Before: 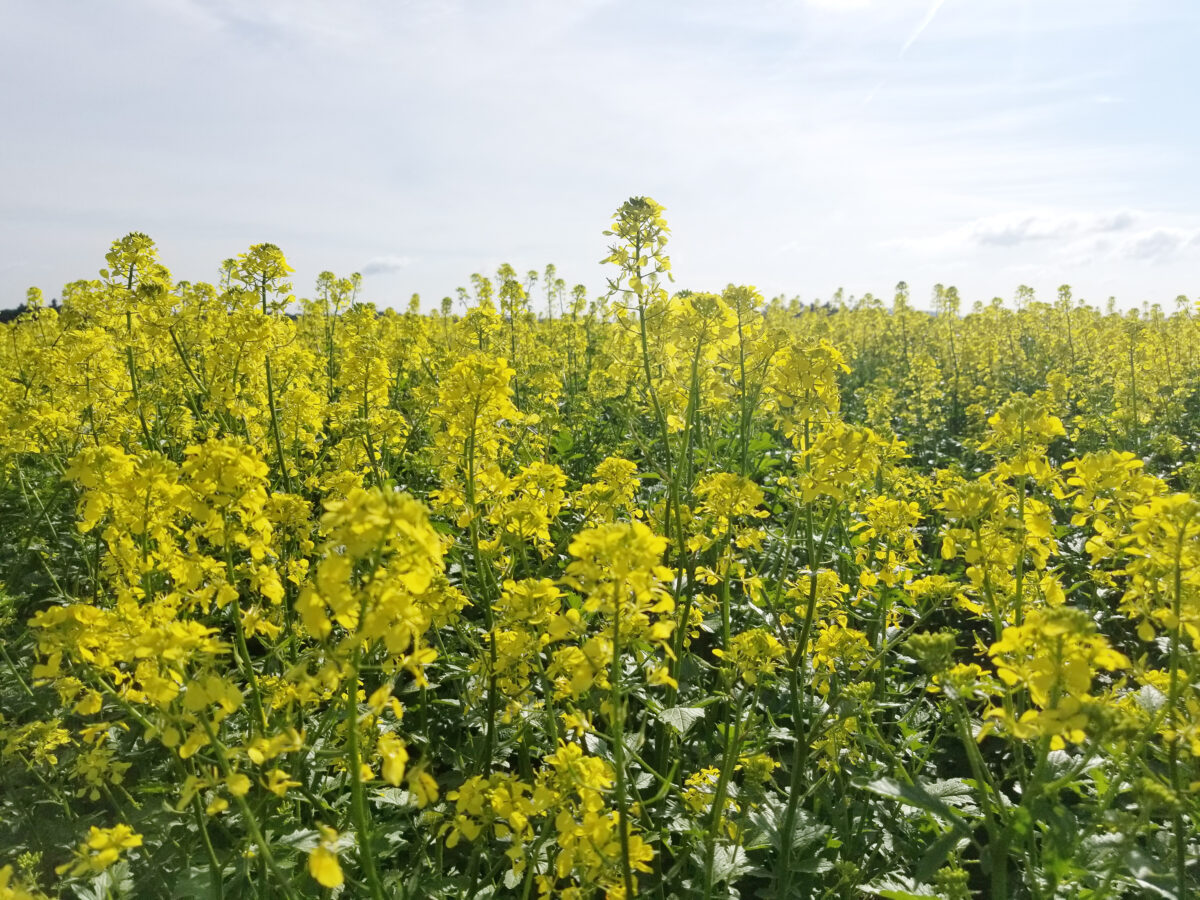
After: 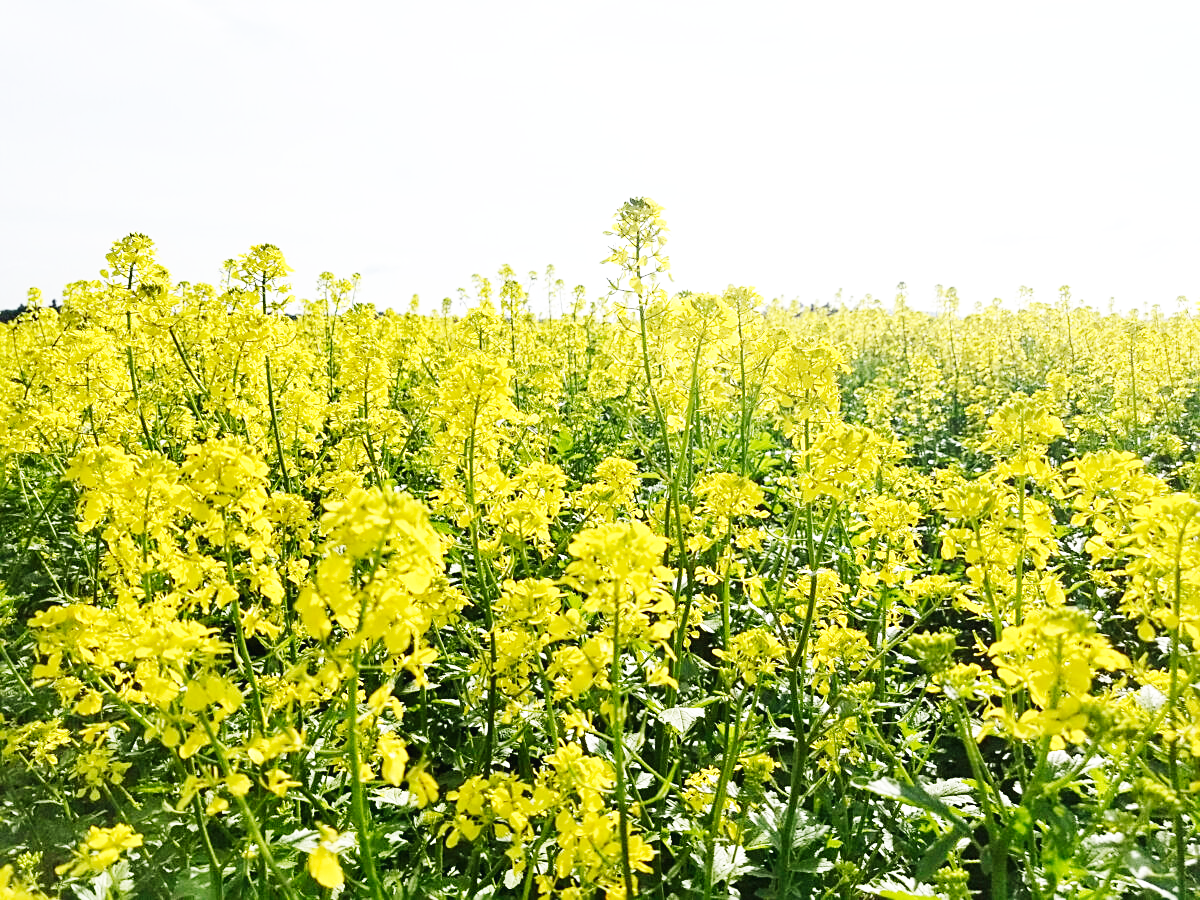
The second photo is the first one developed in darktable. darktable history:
white balance: emerald 1
base curve: curves: ch0 [(0, 0.003) (0.001, 0.002) (0.006, 0.004) (0.02, 0.022) (0.048, 0.086) (0.094, 0.234) (0.162, 0.431) (0.258, 0.629) (0.385, 0.8) (0.548, 0.918) (0.751, 0.988) (1, 1)], preserve colors none
sharpen: on, module defaults
